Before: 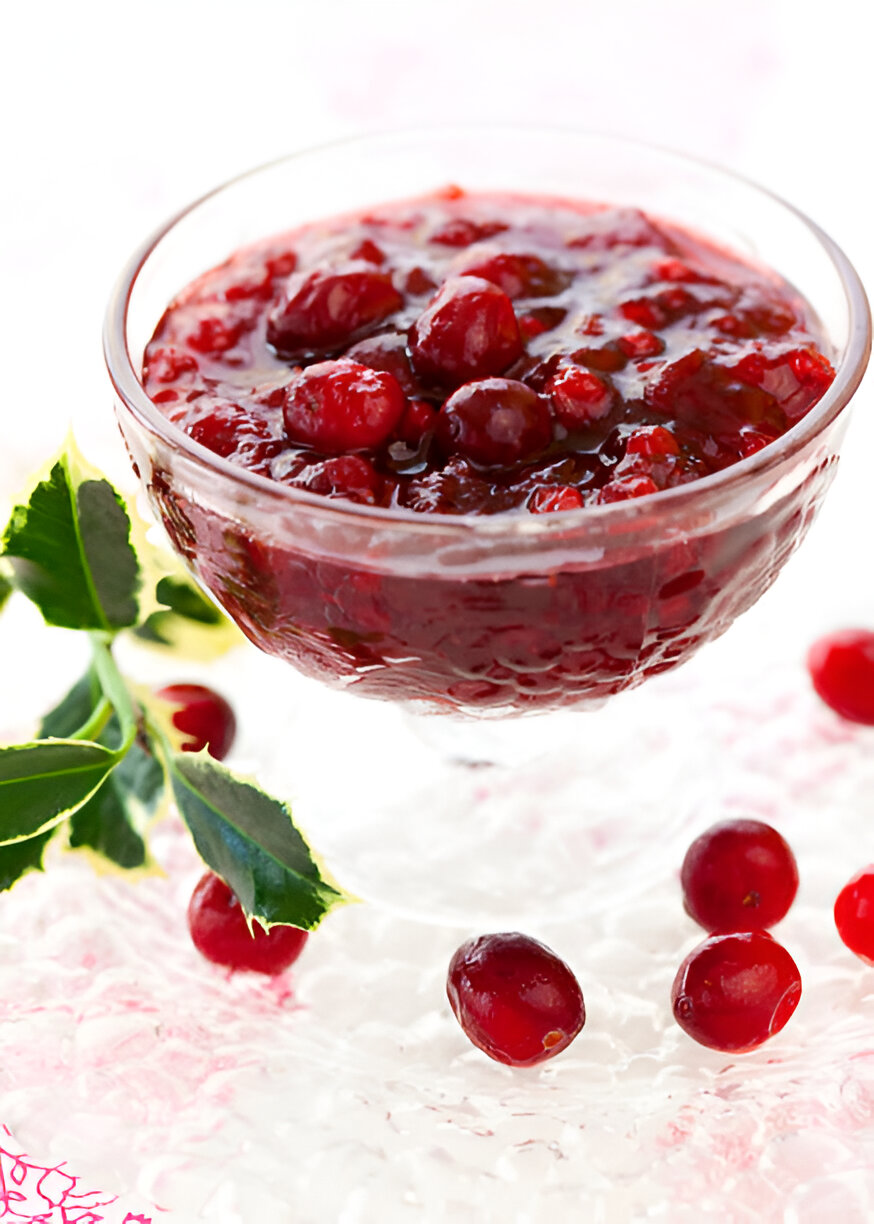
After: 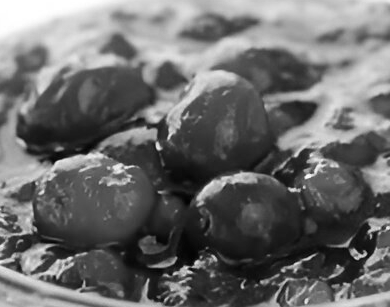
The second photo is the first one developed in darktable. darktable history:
local contrast: mode bilateral grid, contrast 15, coarseness 36, detail 105%, midtone range 0.2
crop: left 28.64%, top 16.832%, right 26.637%, bottom 58.055%
monochrome: on, module defaults
